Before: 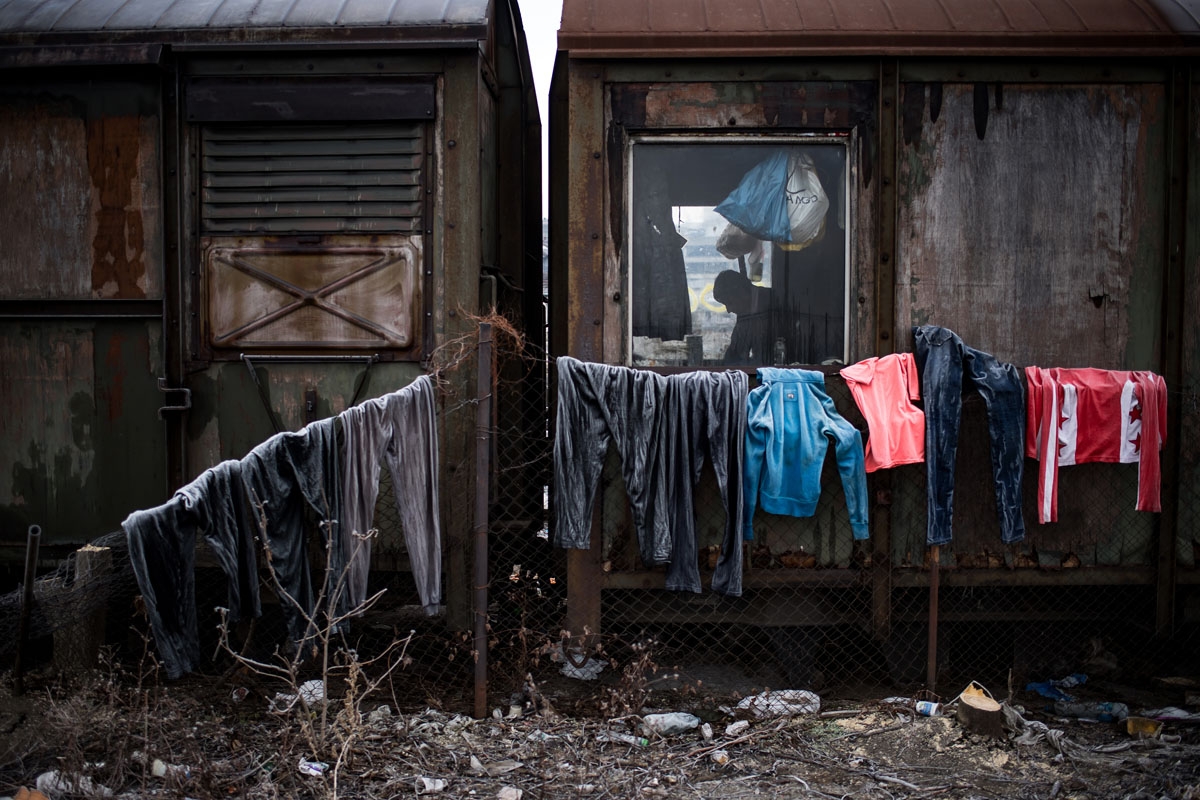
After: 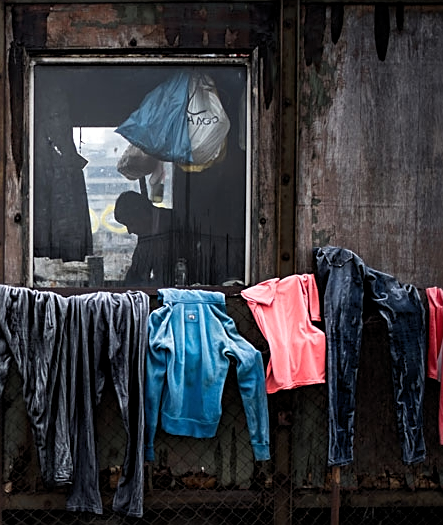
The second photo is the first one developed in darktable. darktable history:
sharpen: on, module defaults
crop and rotate: left 49.936%, top 10.094%, right 13.136%, bottom 24.256%
levels: levels [0.016, 0.492, 0.969]
